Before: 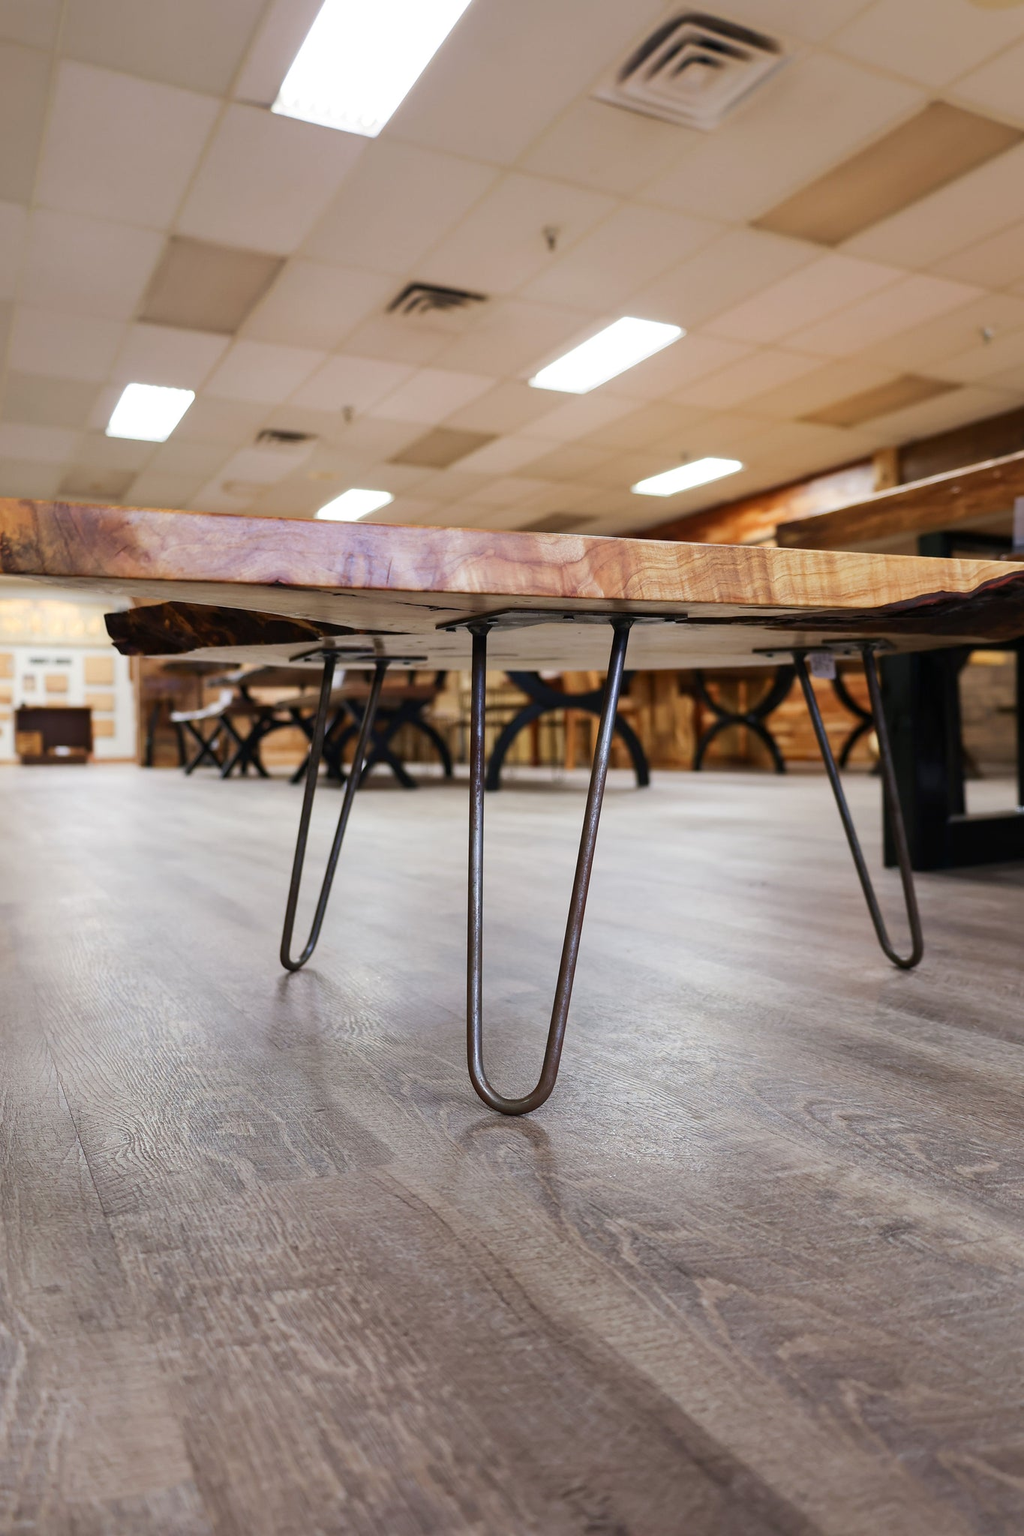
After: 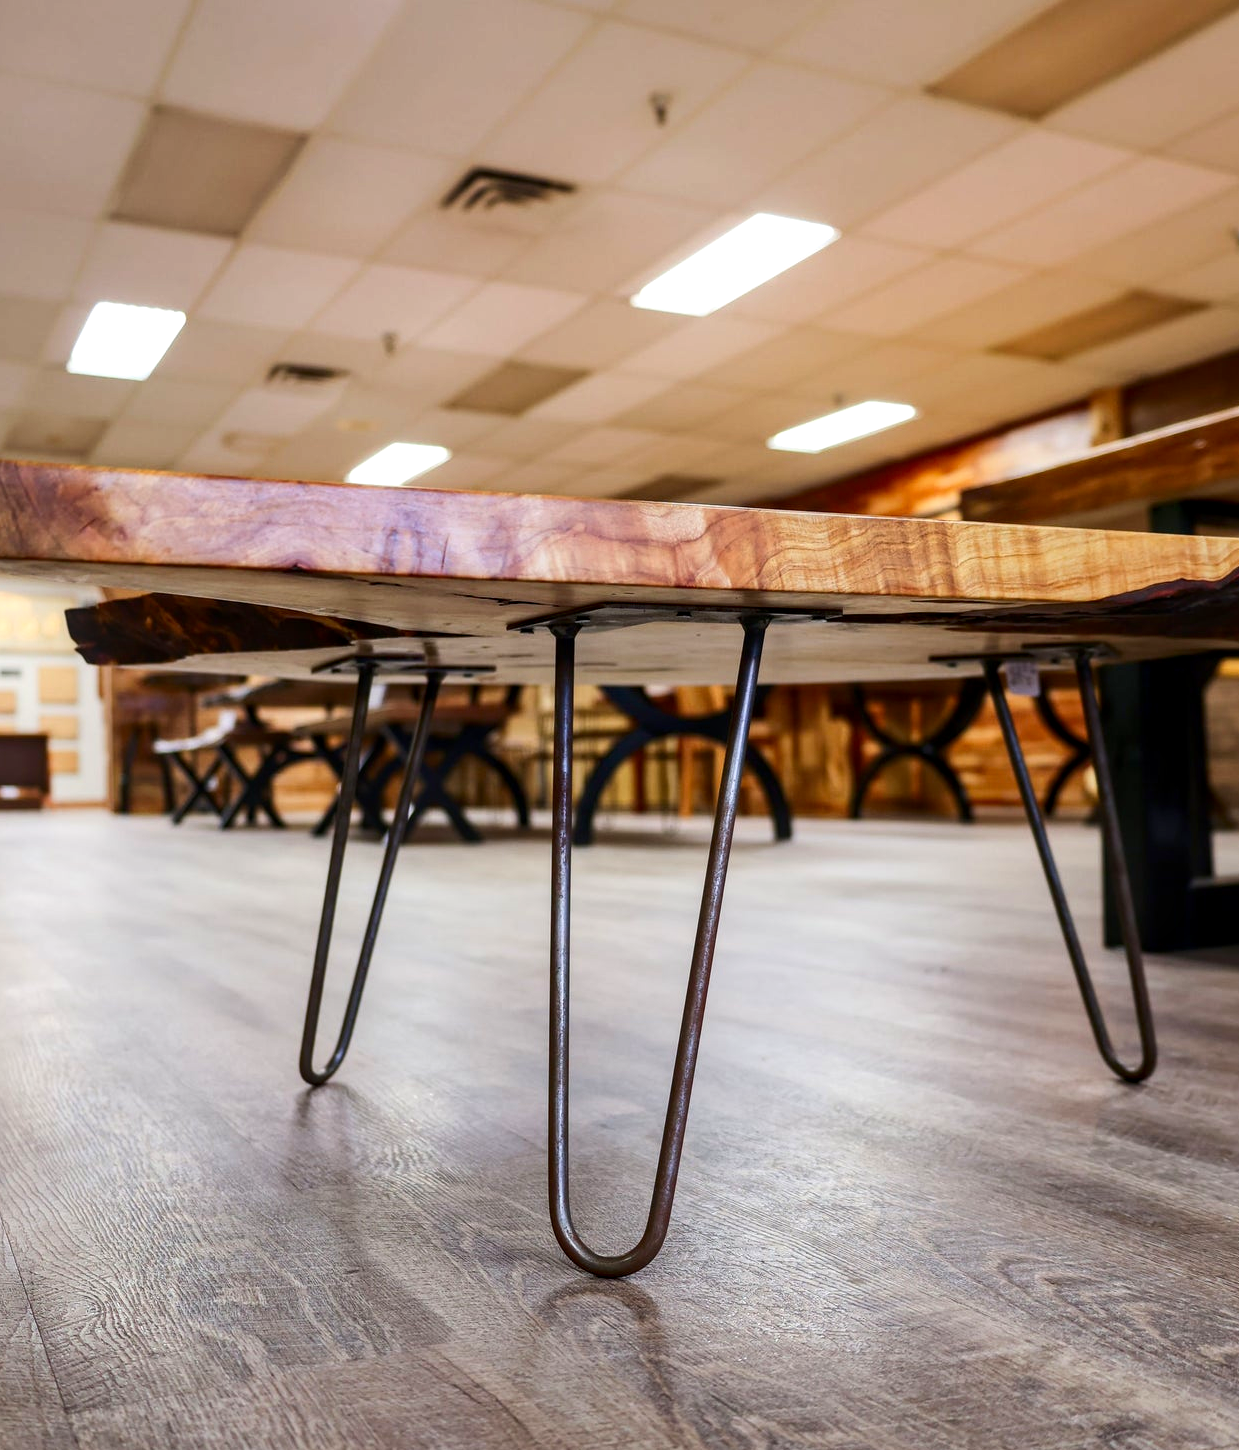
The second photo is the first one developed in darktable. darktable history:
contrast brightness saturation: contrast 0.16, saturation 0.314
local contrast: on, module defaults
crop: left 5.455%, top 10.239%, right 3.758%, bottom 18.954%
